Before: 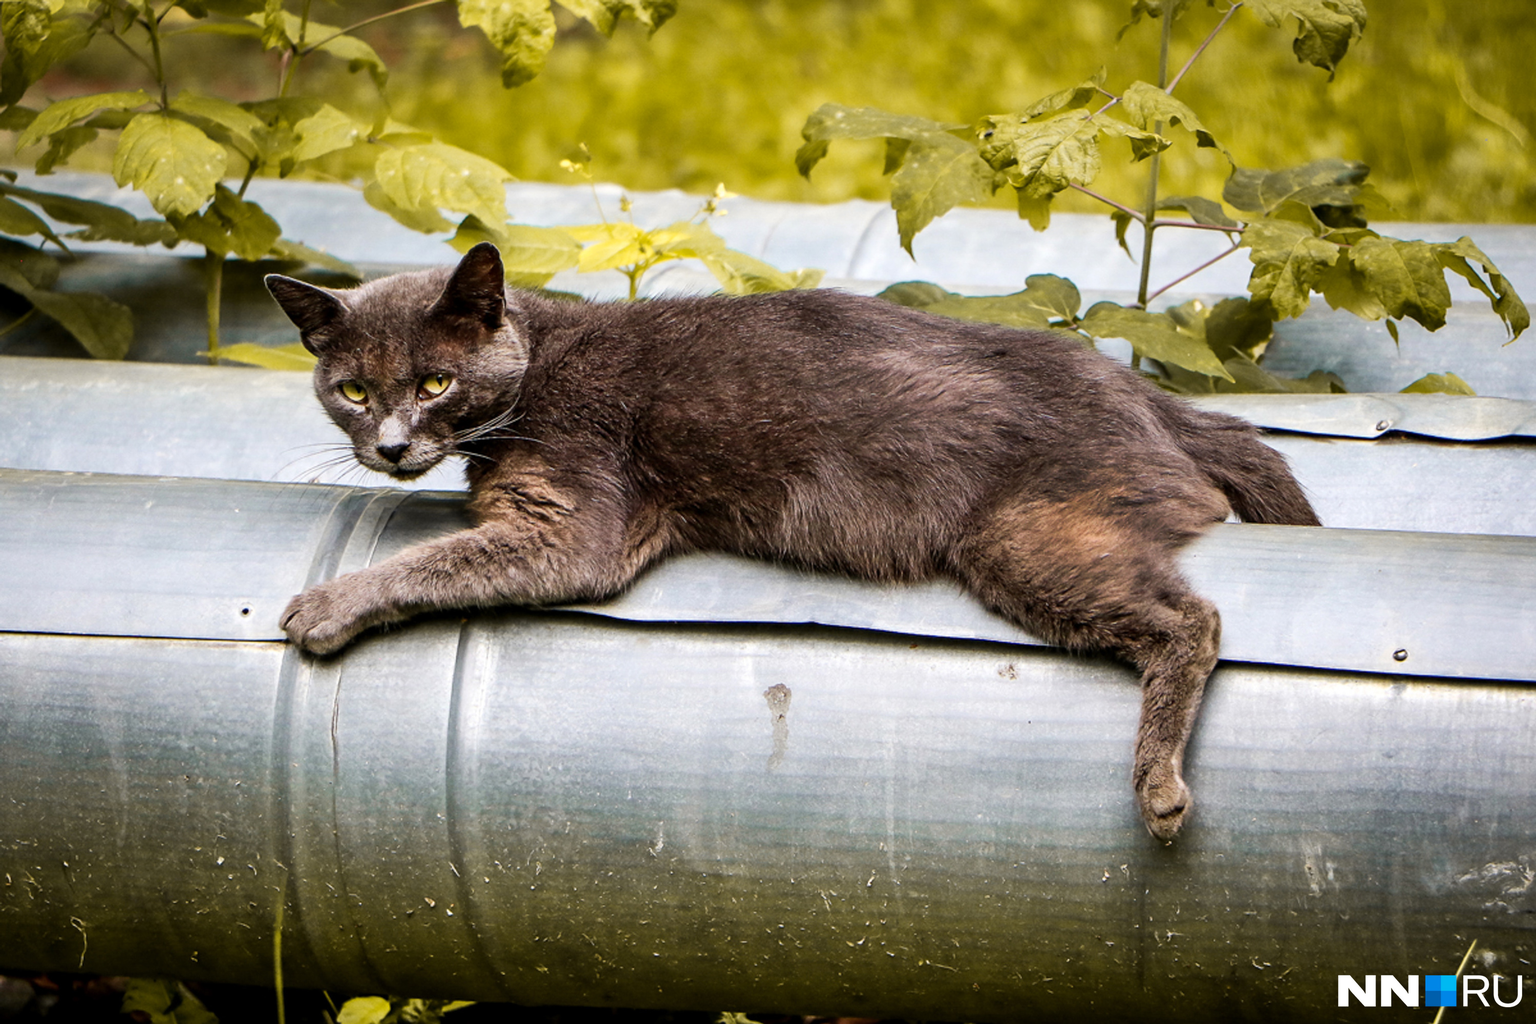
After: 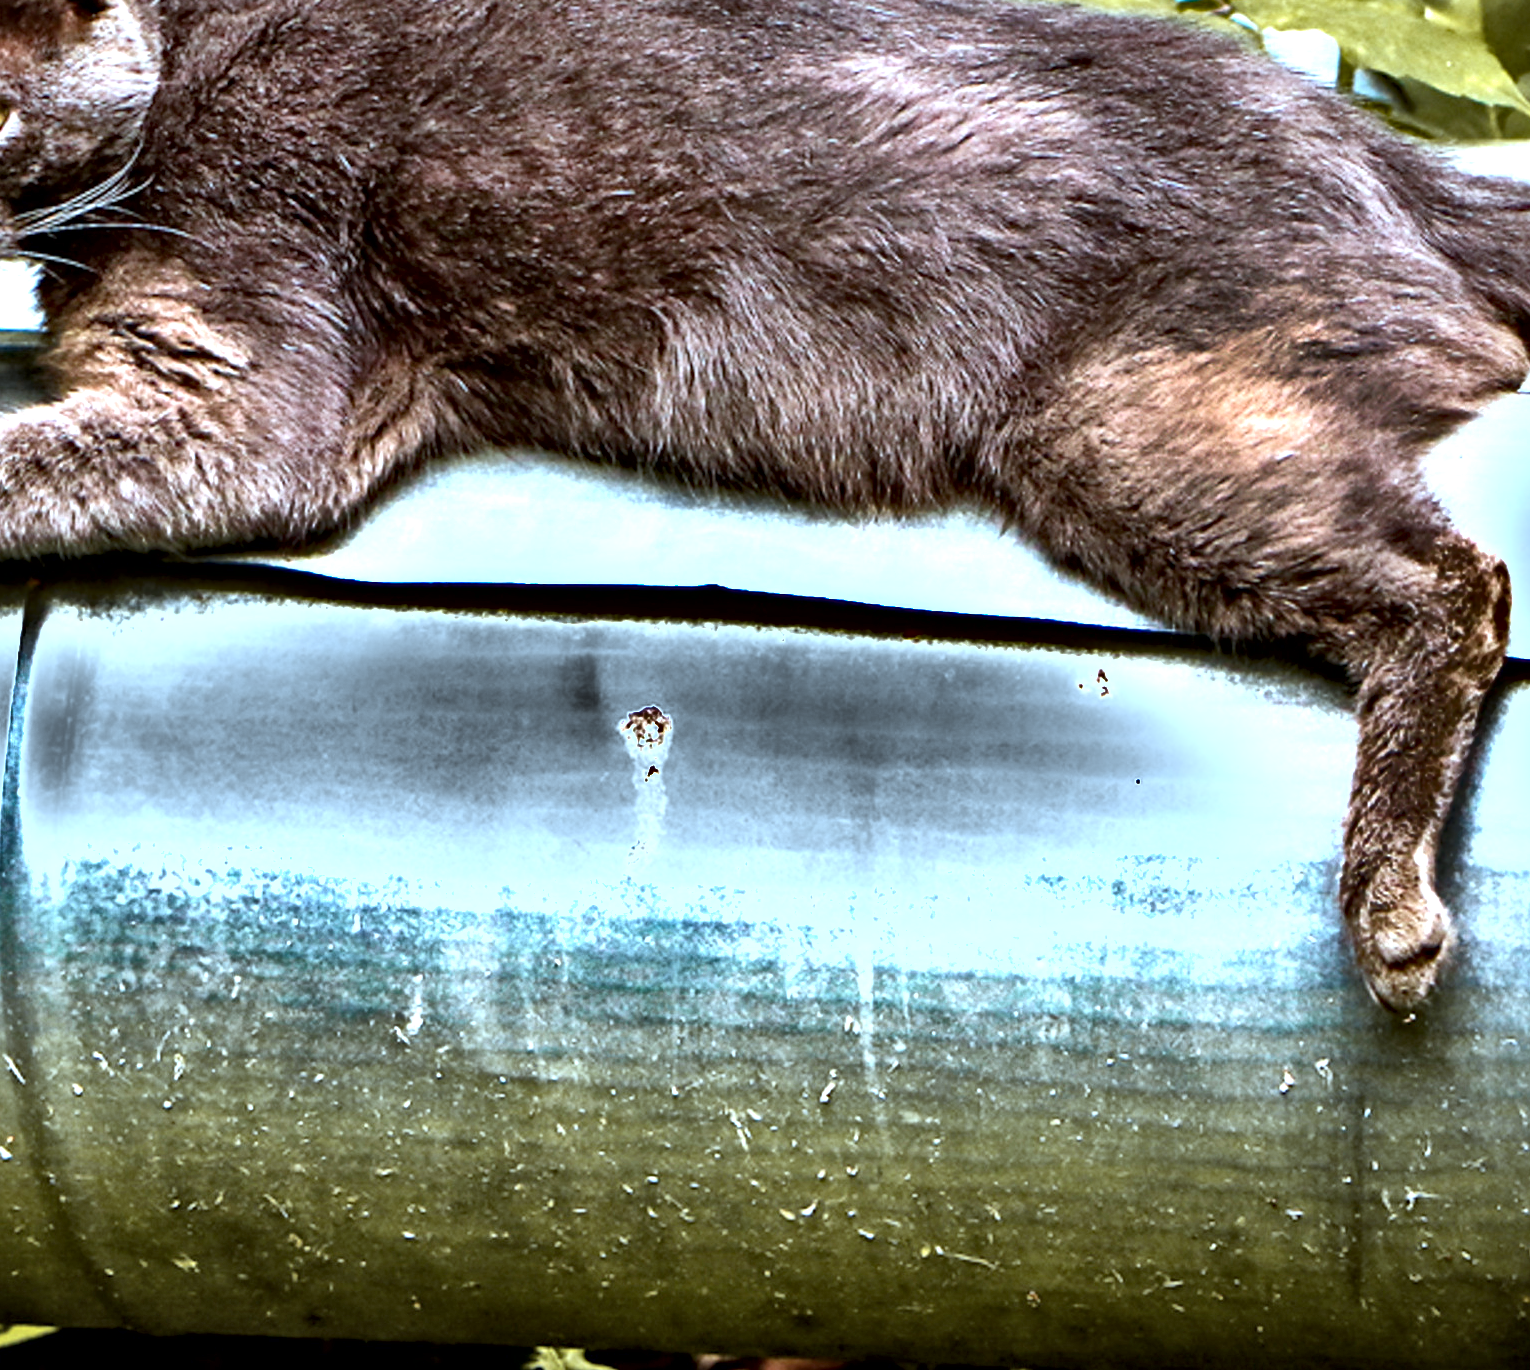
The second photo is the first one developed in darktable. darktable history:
color correction: highlights a* -9.66, highlights b* -21.75
shadows and highlights: radius 108.38, shadows 24.09, highlights -58.31, low approximation 0.01, soften with gaussian
exposure: black level correction 0.001, exposure 1.046 EV, compensate exposure bias true, compensate highlight preservation false
haze removal: strength 0.276, distance 0.257, compatibility mode true, adaptive false
crop and rotate: left 29.137%, top 31.454%, right 19.836%
local contrast: mode bilateral grid, contrast 26, coarseness 60, detail 151%, midtone range 0.2
